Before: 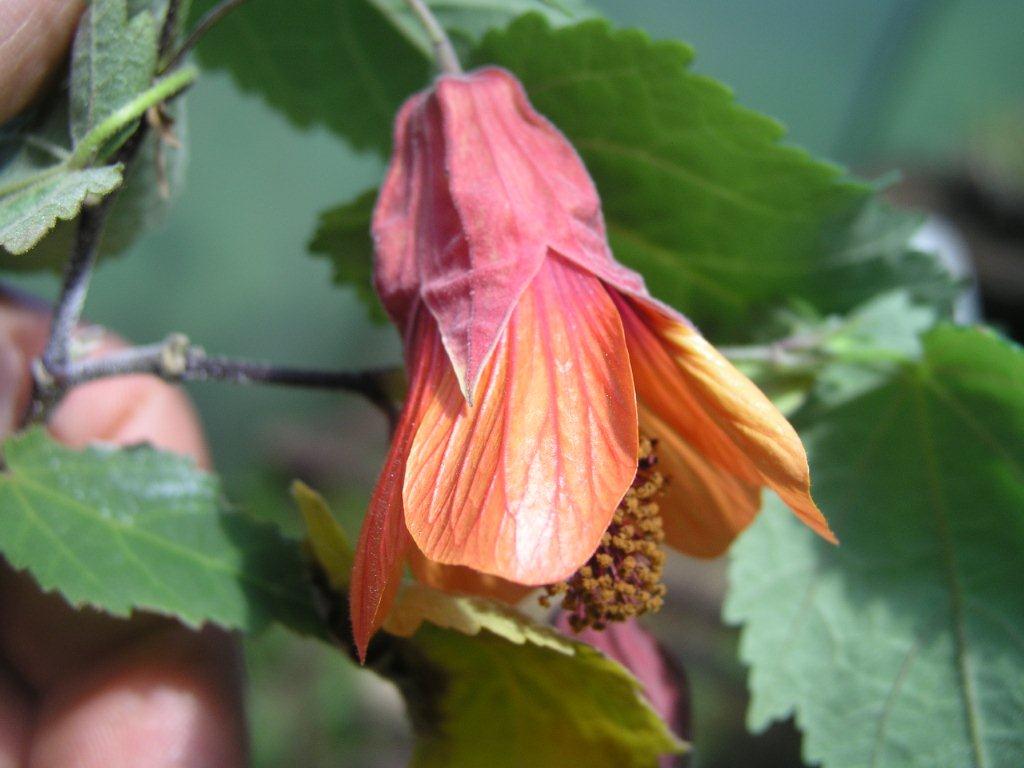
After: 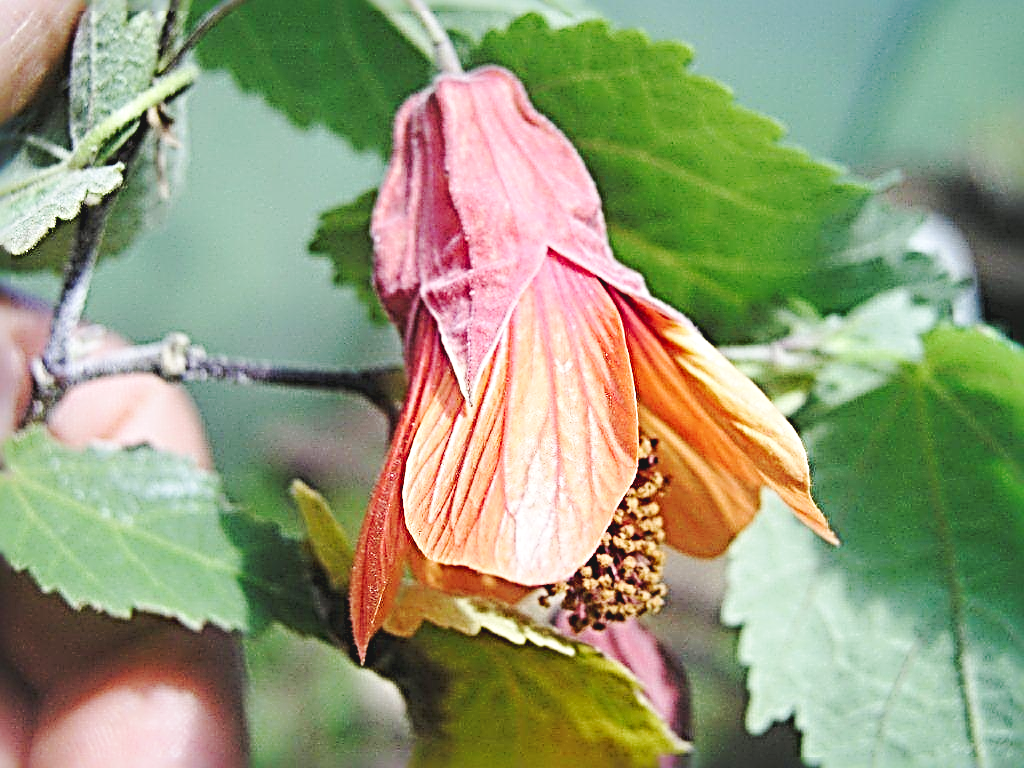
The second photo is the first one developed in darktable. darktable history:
base curve: curves: ch0 [(0, 0.007) (0.028, 0.063) (0.121, 0.311) (0.46, 0.743) (0.859, 0.957) (1, 1)], preserve colors none
sharpen: radius 4.001, amount 2
